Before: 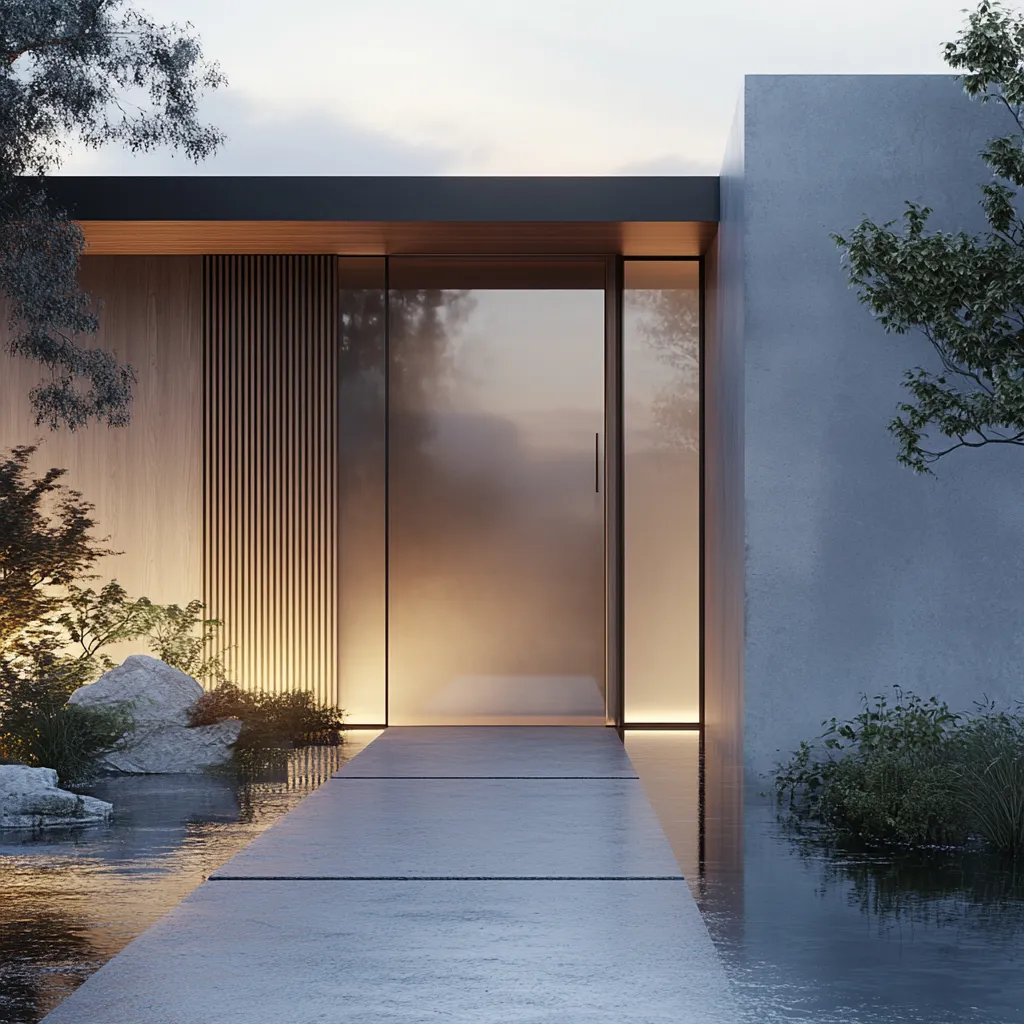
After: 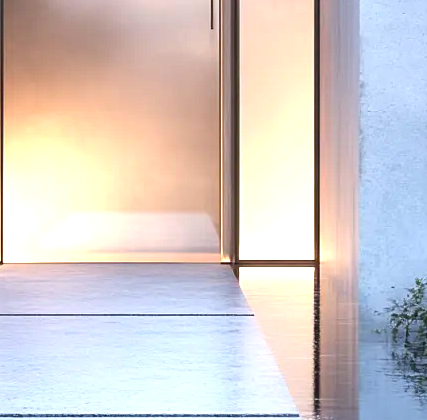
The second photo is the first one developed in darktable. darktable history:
crop: left 37.656%, top 45.249%, right 20.632%, bottom 13.718%
exposure: black level correction 0, exposure 1.761 EV, compensate highlight preservation false
